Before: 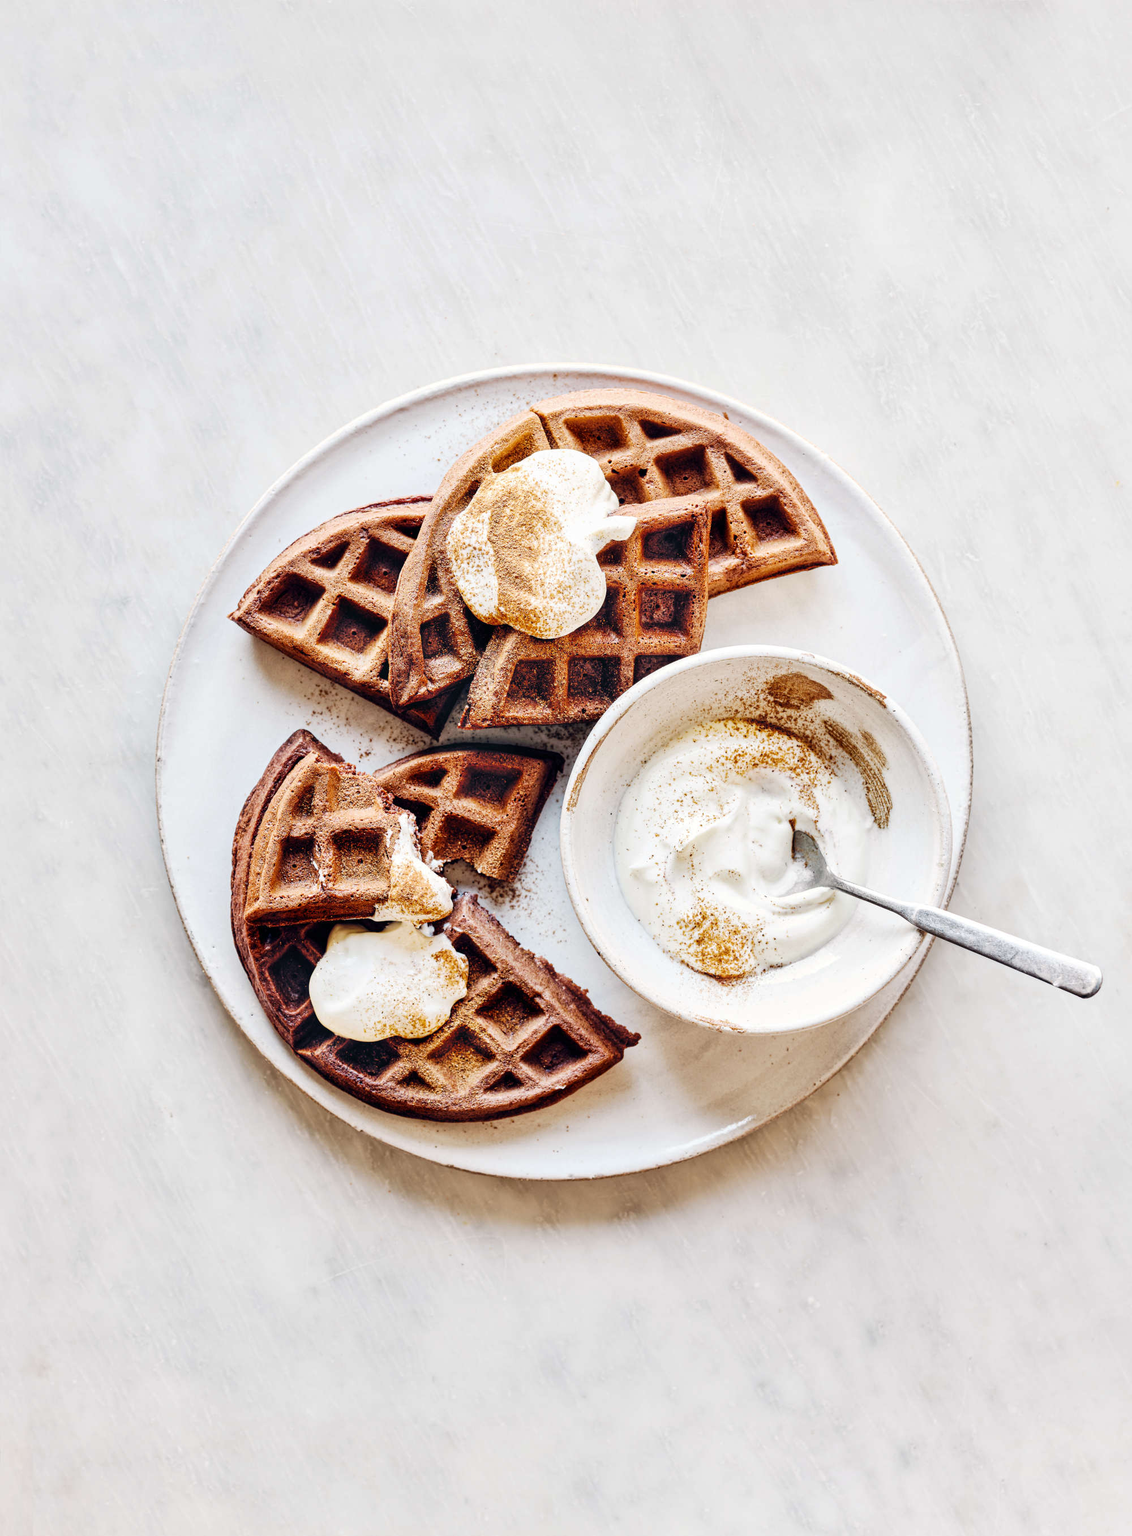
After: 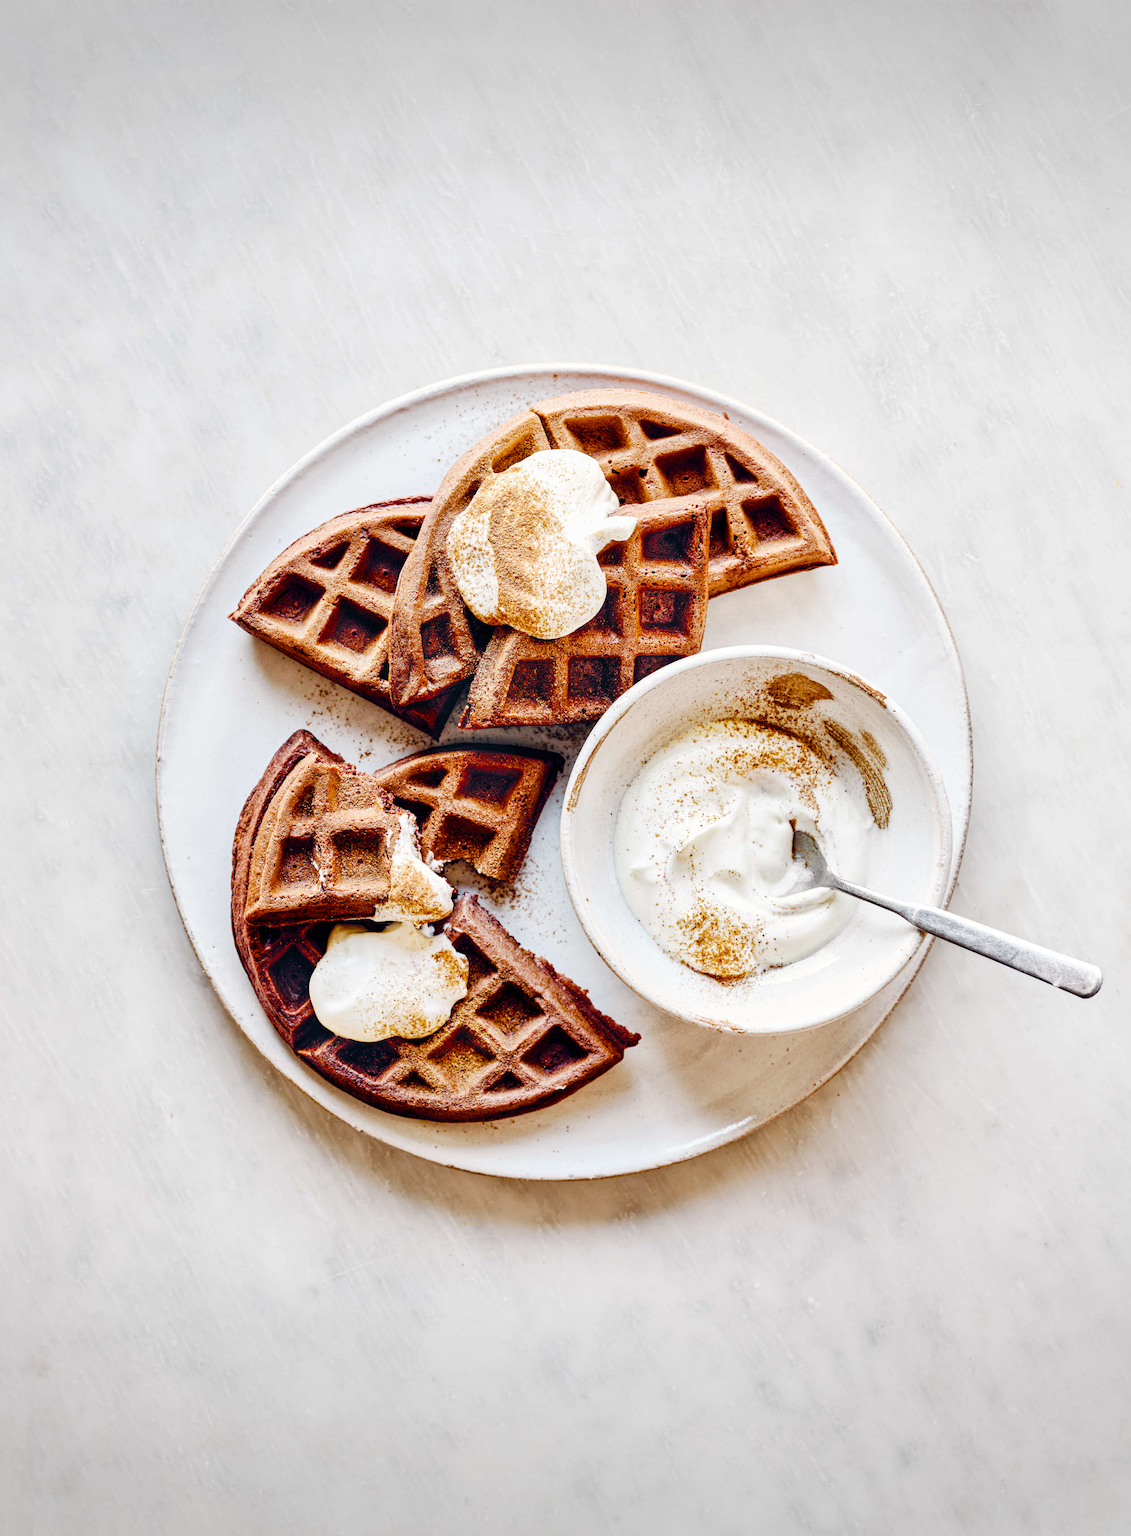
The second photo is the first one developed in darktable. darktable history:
color balance rgb: perceptual saturation grading › global saturation 20%, perceptual saturation grading › highlights -25%, perceptual saturation grading › shadows 50%
vignetting: fall-off start 100%, brightness -0.282, width/height ratio 1.31
